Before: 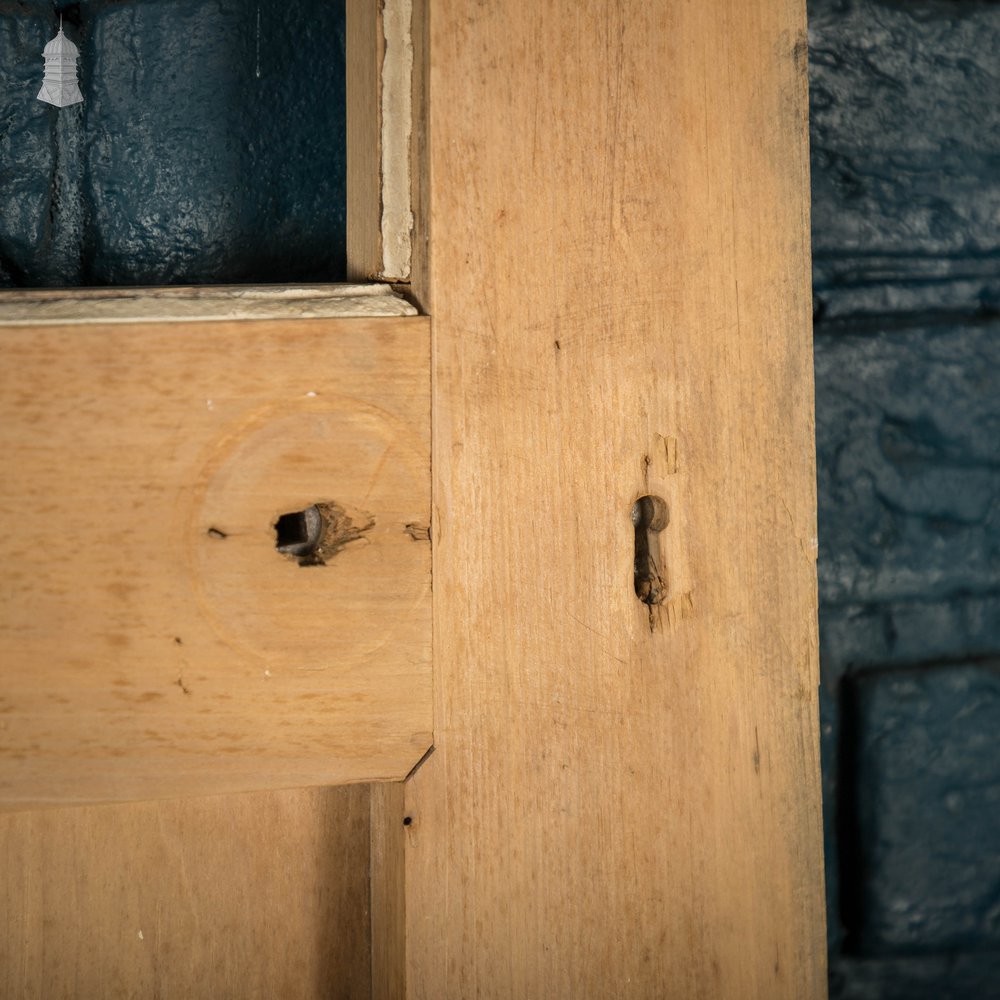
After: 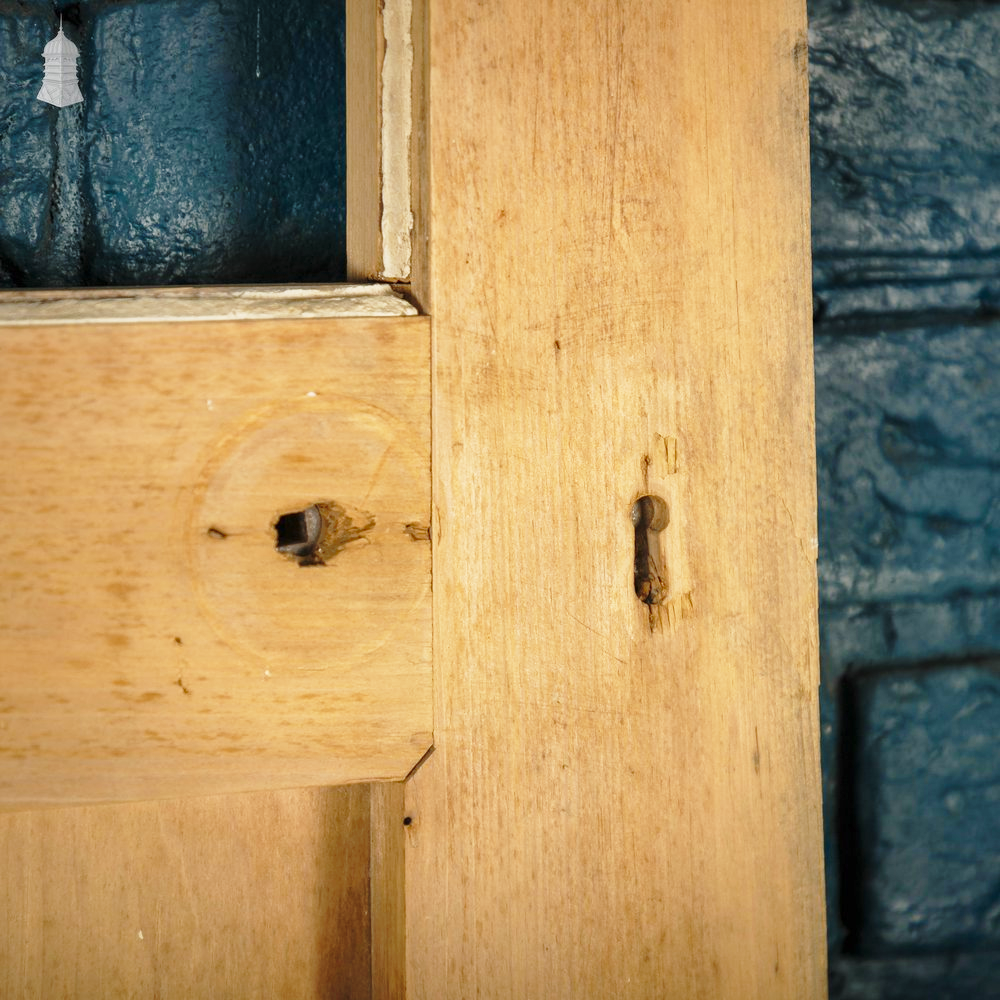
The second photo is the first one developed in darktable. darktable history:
base curve: curves: ch0 [(0, 0) (0.028, 0.03) (0.121, 0.232) (0.46, 0.748) (0.859, 0.968) (1, 1)], preserve colors none
shadows and highlights: on, module defaults
